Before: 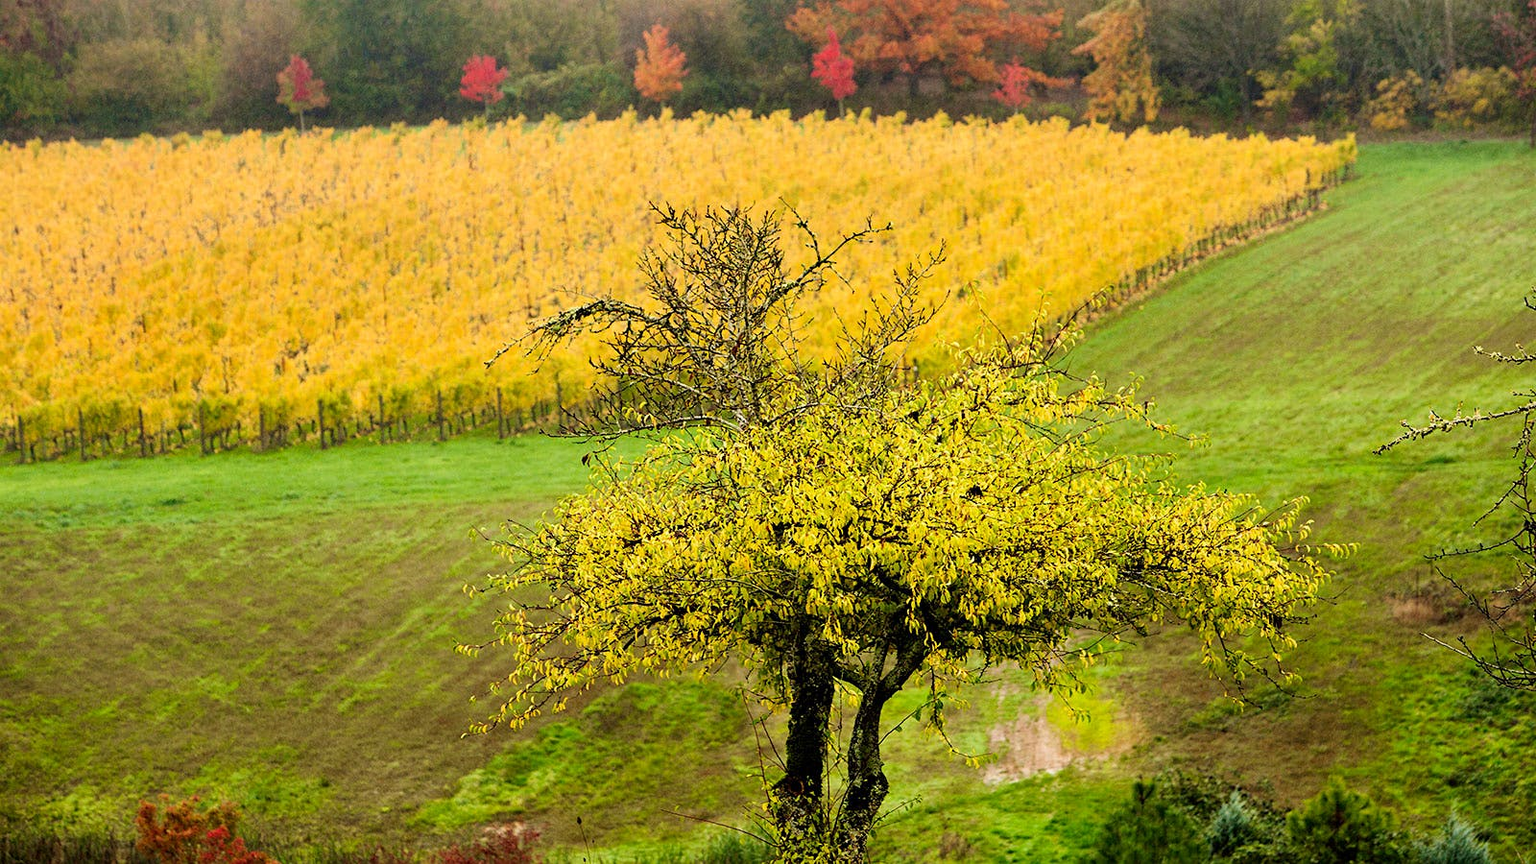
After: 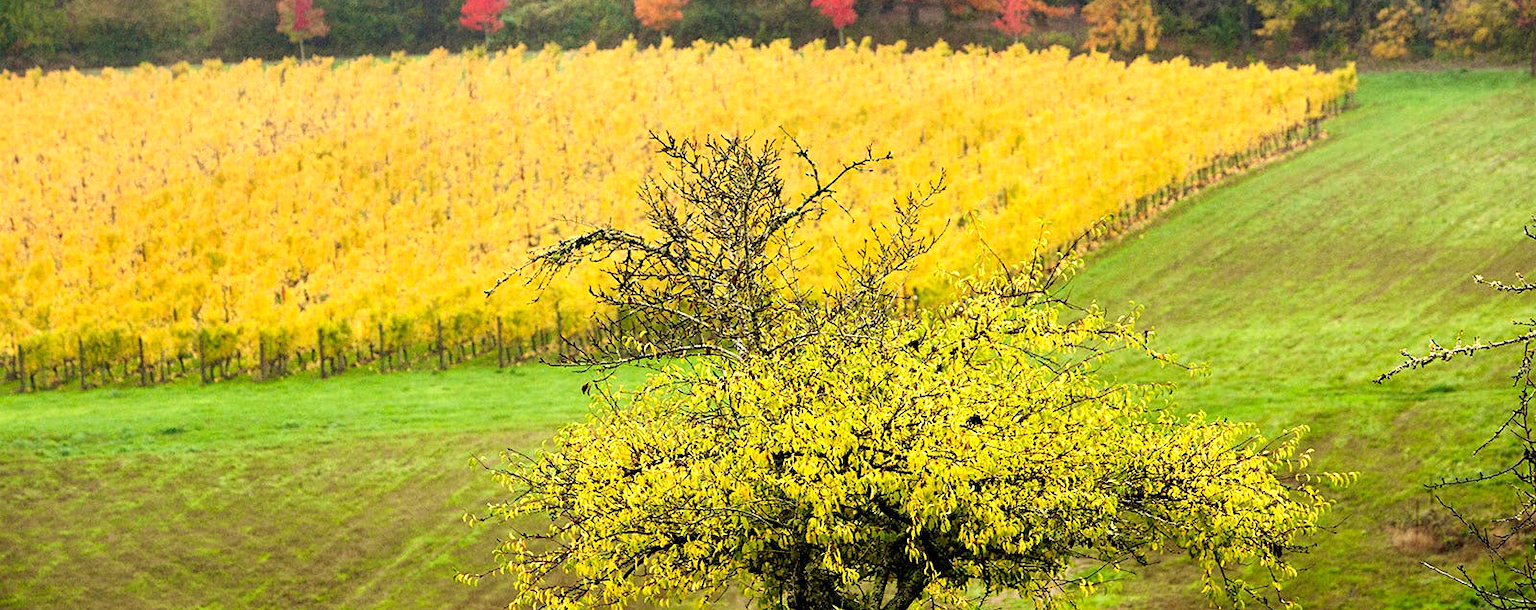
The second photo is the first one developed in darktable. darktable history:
tone equalizer: on, module defaults
crop and rotate: top 8.293%, bottom 20.996%
exposure: exposure 0.376 EV, compensate highlight preservation false
white balance: red 0.988, blue 1.017
